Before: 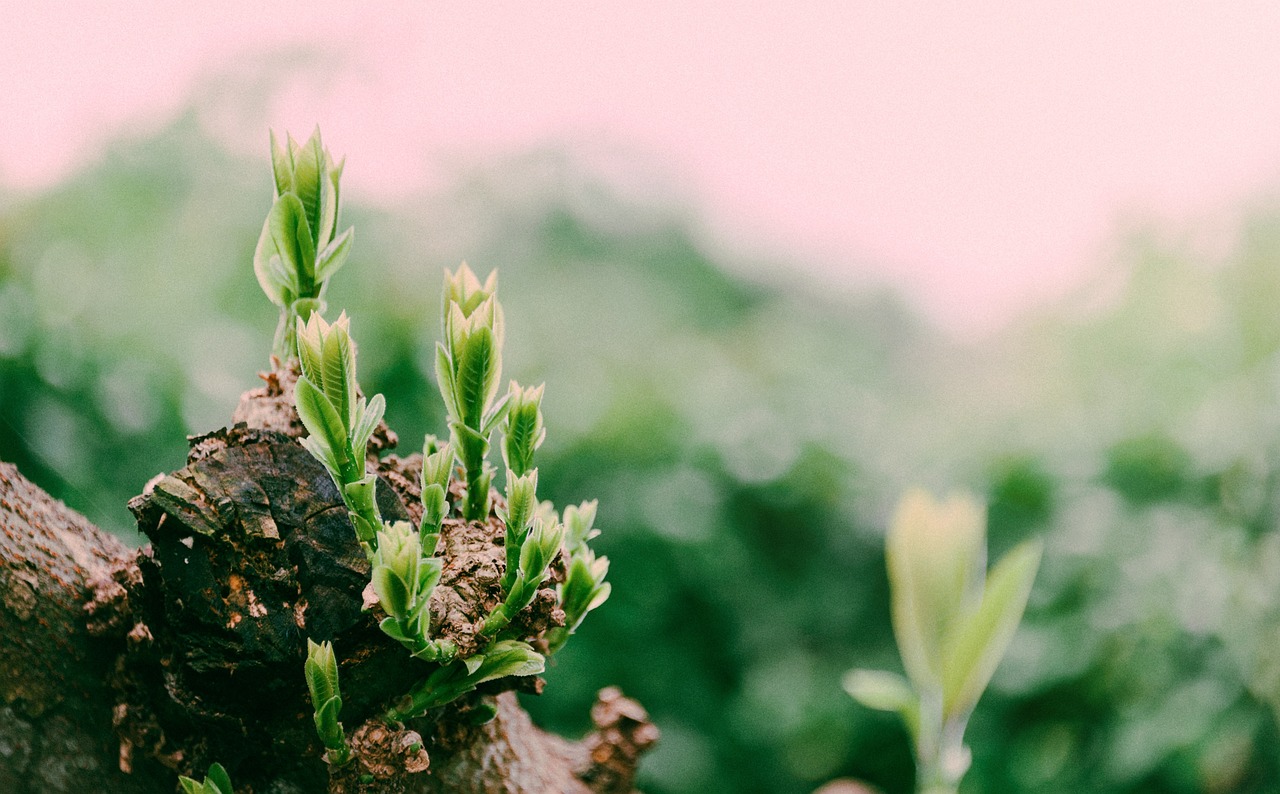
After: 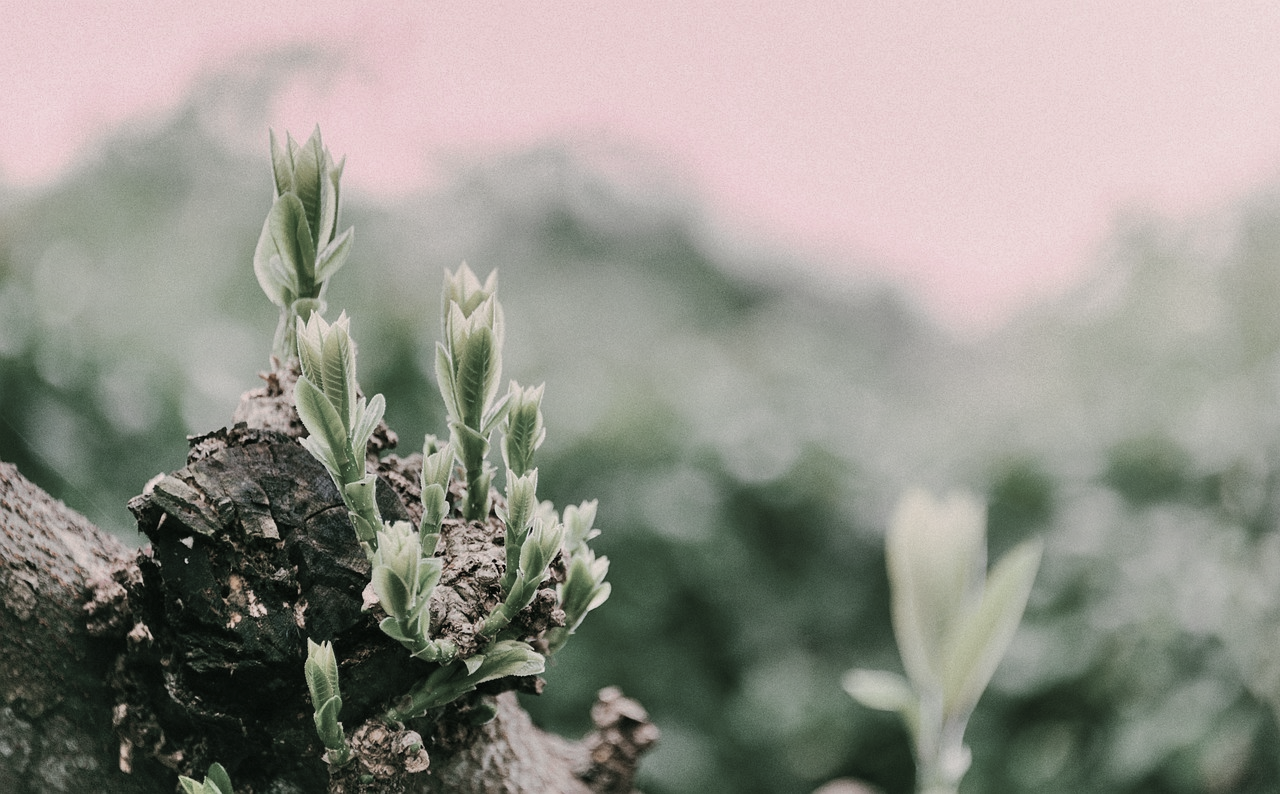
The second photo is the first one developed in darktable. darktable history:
tone equalizer: edges refinement/feathering 500, mask exposure compensation -1.57 EV, preserve details no
color zones: curves: ch1 [(0, 0.34) (0.143, 0.164) (0.286, 0.152) (0.429, 0.176) (0.571, 0.173) (0.714, 0.188) (0.857, 0.199) (1, 0.34)]
shadows and highlights: soften with gaussian
